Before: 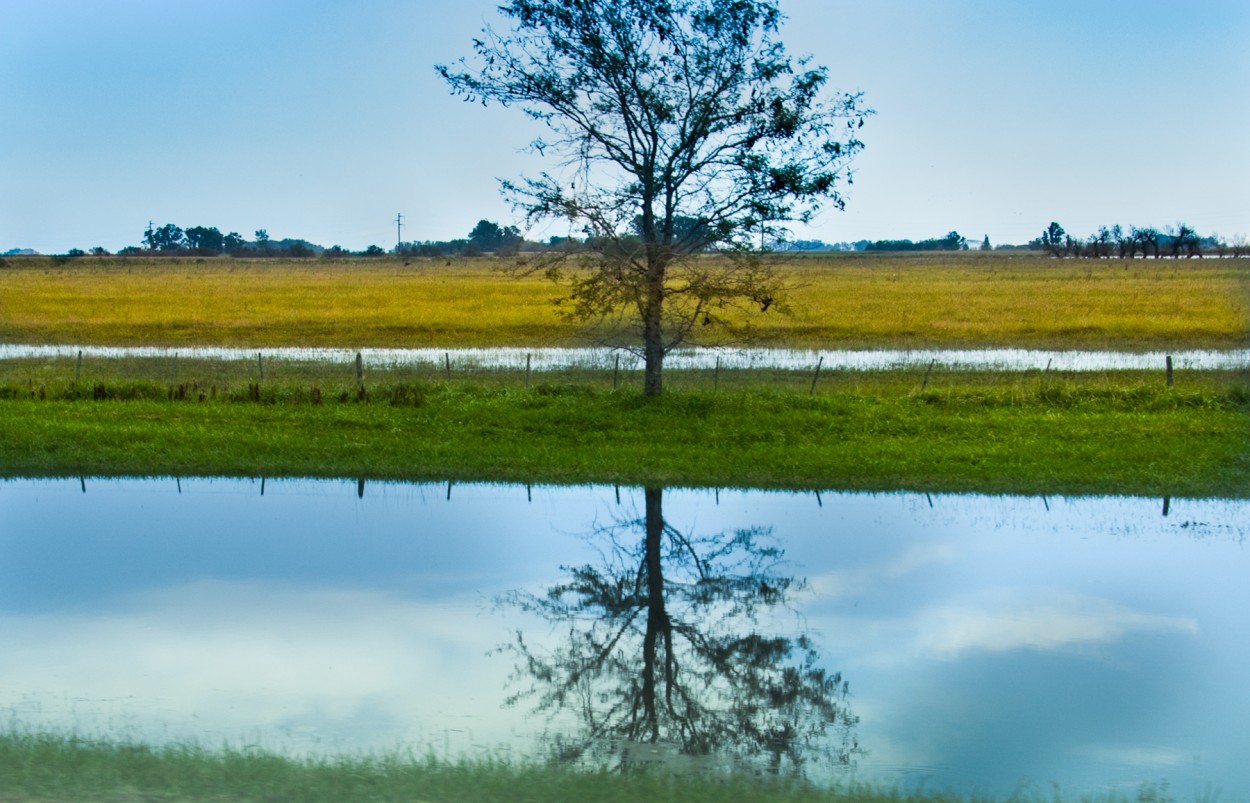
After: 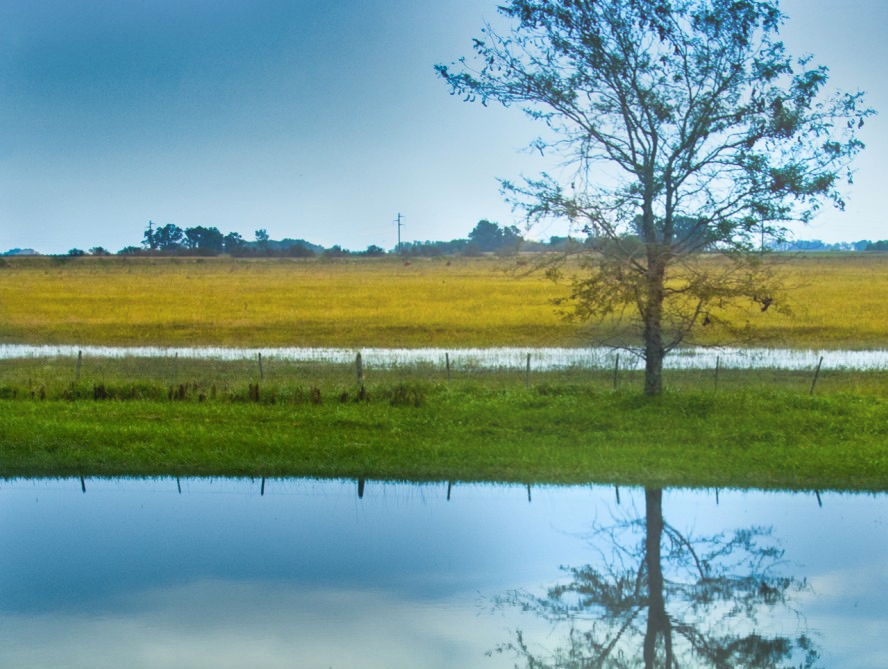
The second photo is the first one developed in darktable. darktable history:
bloom: on, module defaults
shadows and highlights: shadows 20.91, highlights -82.73, soften with gaussian
crop: right 28.885%, bottom 16.626%
